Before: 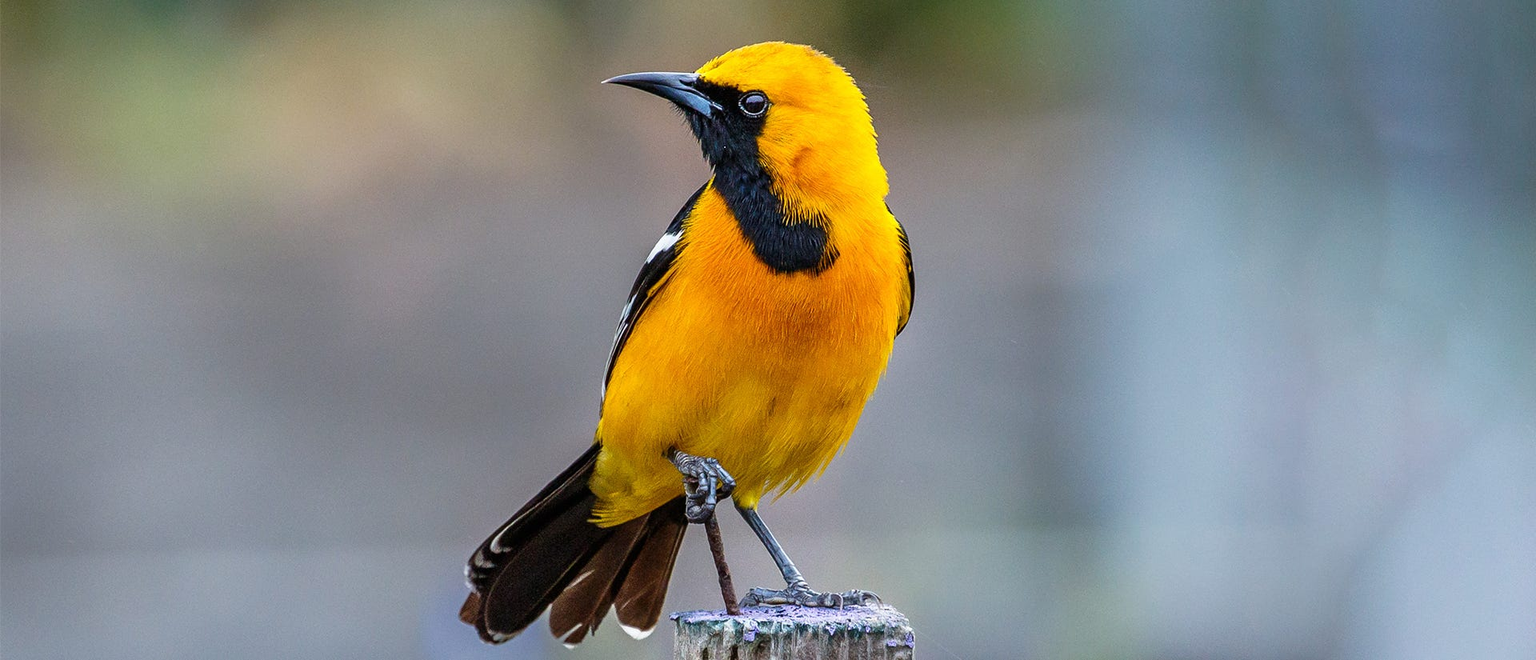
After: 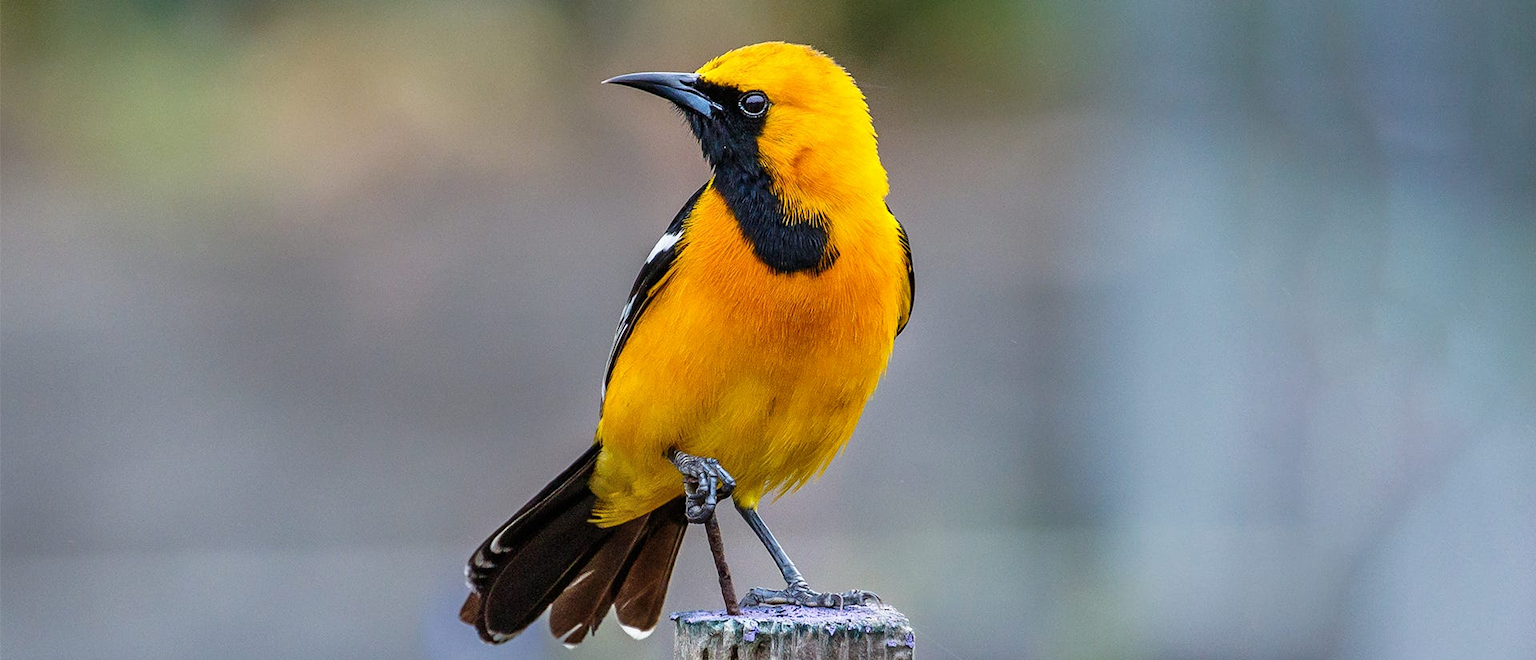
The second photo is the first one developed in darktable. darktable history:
shadows and highlights: highlights color adjustment 39.6%, low approximation 0.01, soften with gaussian
